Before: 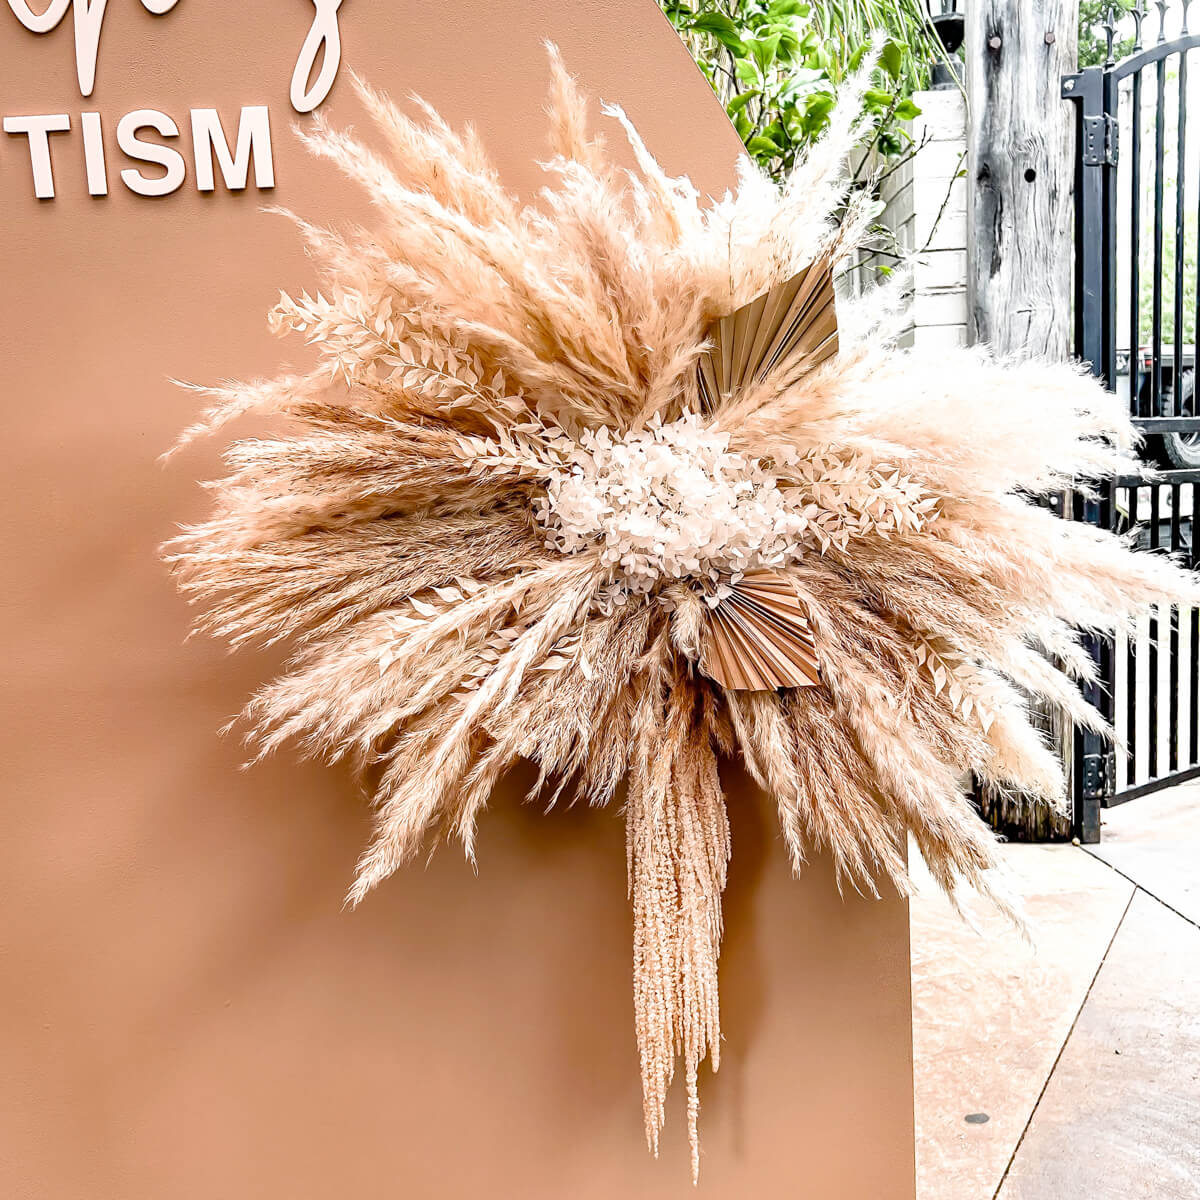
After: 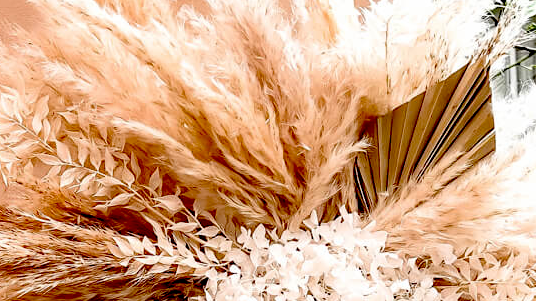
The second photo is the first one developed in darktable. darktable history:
exposure: black level correction 0.056, compensate highlight preservation false
crop: left 28.64%, top 16.832%, right 26.637%, bottom 58.055%
